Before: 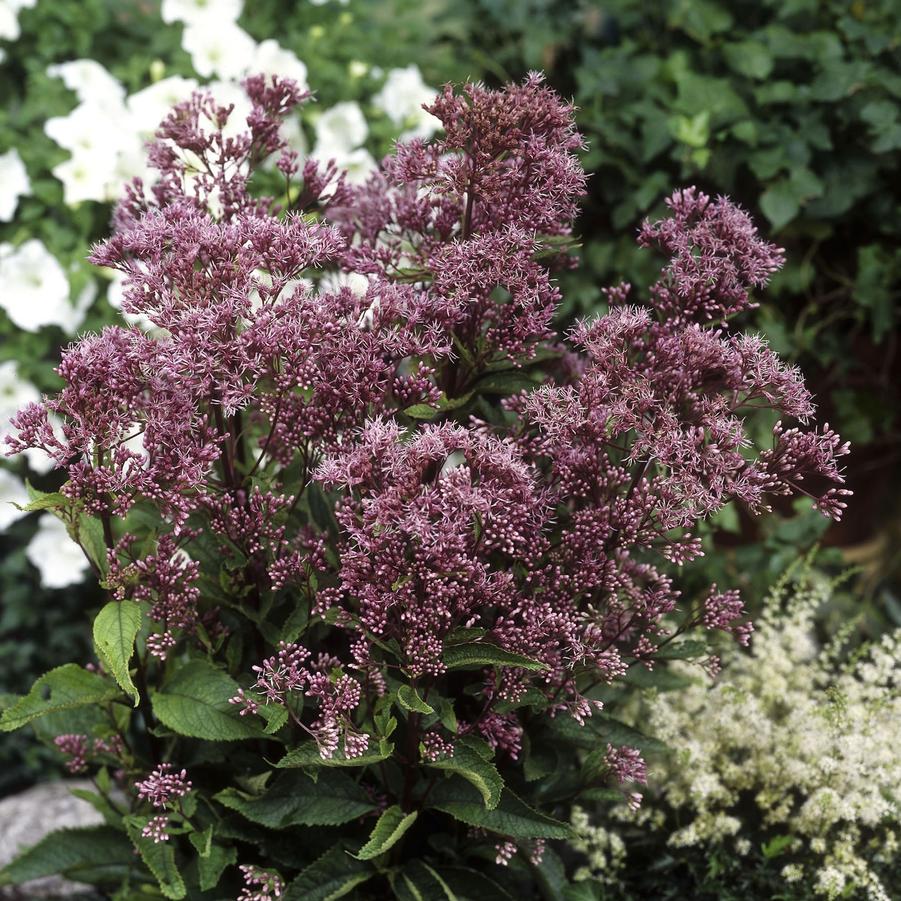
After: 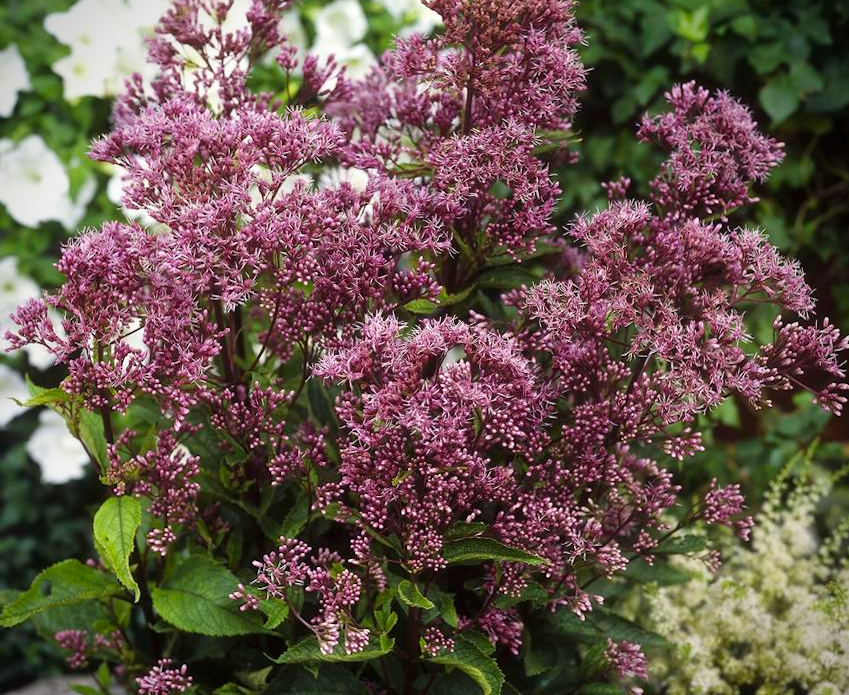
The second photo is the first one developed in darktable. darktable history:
color correction: highlights b* 0.033, saturation 1.14
vignetting: saturation -0.017
color balance rgb: perceptual saturation grading › global saturation 10.093%, global vibrance 30.743%
base curve: curves: ch0 [(0, 0) (0.472, 0.508) (1, 1)], preserve colors none
crop and rotate: angle 0.088°, top 11.699%, right 5.598%, bottom 10.94%
